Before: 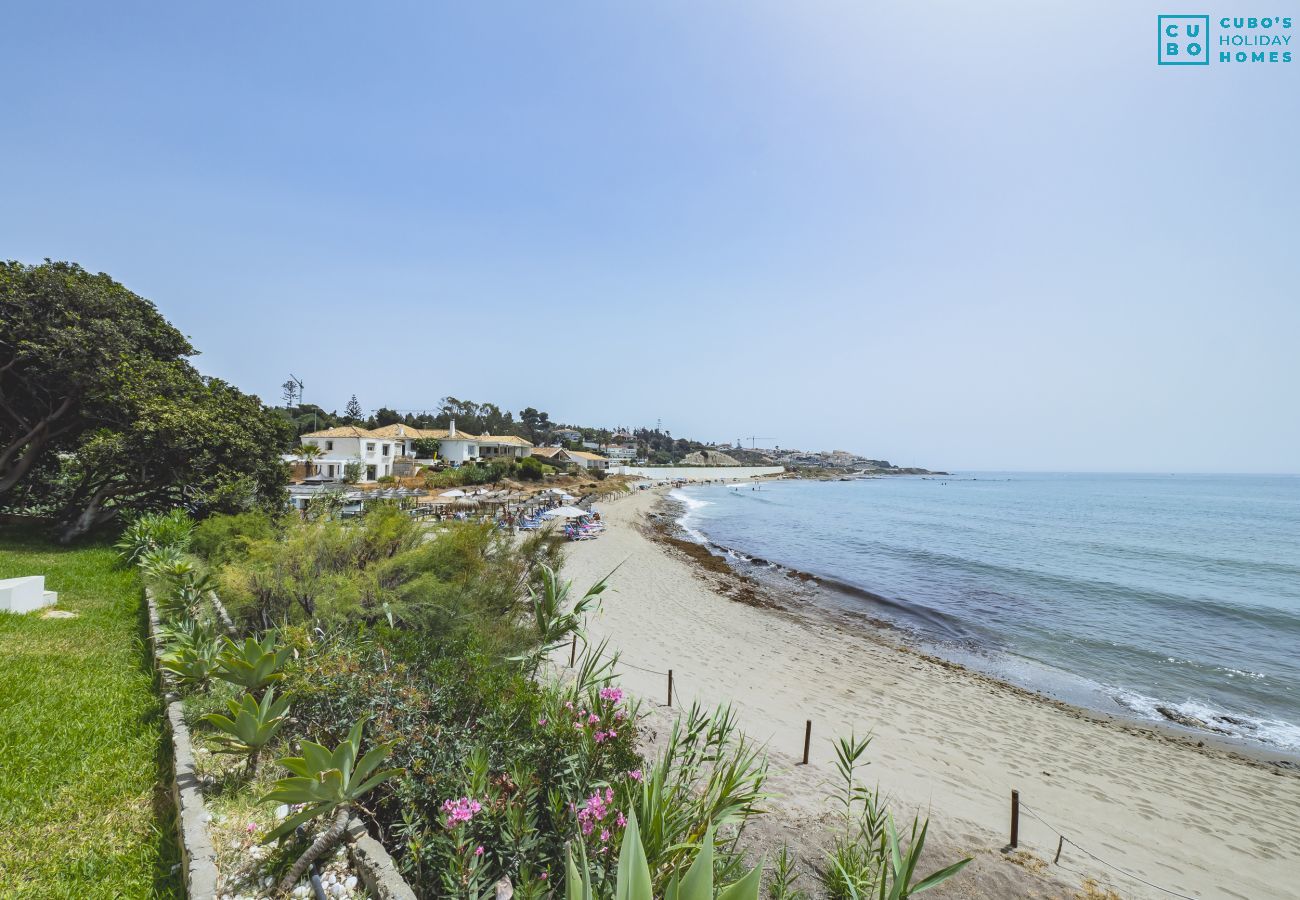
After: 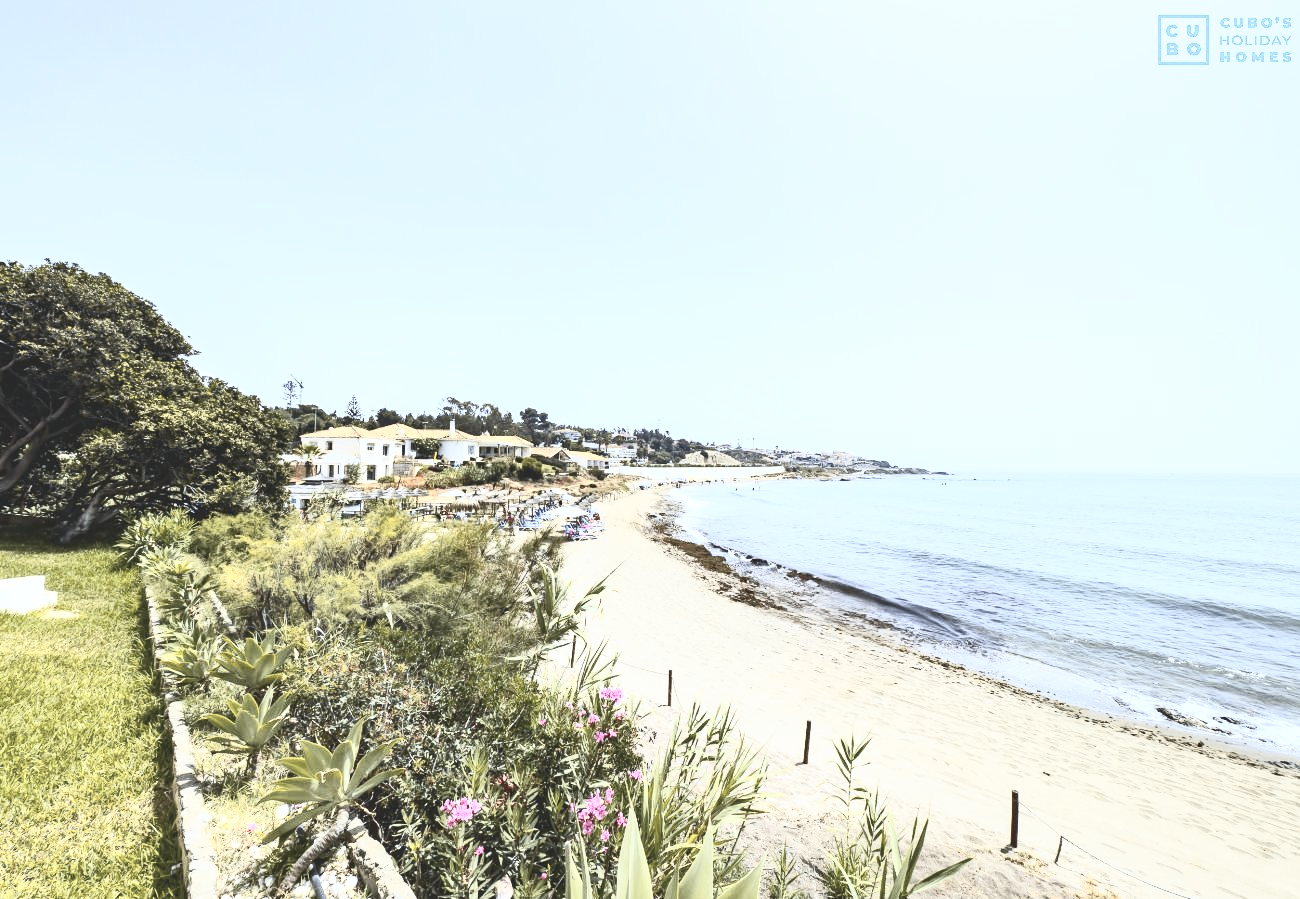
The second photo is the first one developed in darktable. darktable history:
tone curve: curves: ch0 [(0, 0.036) (0.119, 0.115) (0.466, 0.498) (0.715, 0.767) (0.817, 0.865) (1, 0.998)]; ch1 [(0, 0) (0.377, 0.416) (0.44, 0.461) (0.487, 0.49) (0.514, 0.517) (0.536, 0.577) (0.66, 0.724) (1, 1)]; ch2 [(0, 0) (0.38, 0.405) (0.463, 0.443) (0.492, 0.486) (0.526, 0.541) (0.578, 0.598) (0.653, 0.698) (1, 1)], color space Lab, independent channels, preserve colors none
contrast brightness saturation: contrast 0.57, brightness 0.57, saturation -0.34
rotate and perspective: crop left 0, crop top 0
local contrast: highlights 100%, shadows 100%, detail 120%, midtone range 0.2
crop: bottom 0.071%
